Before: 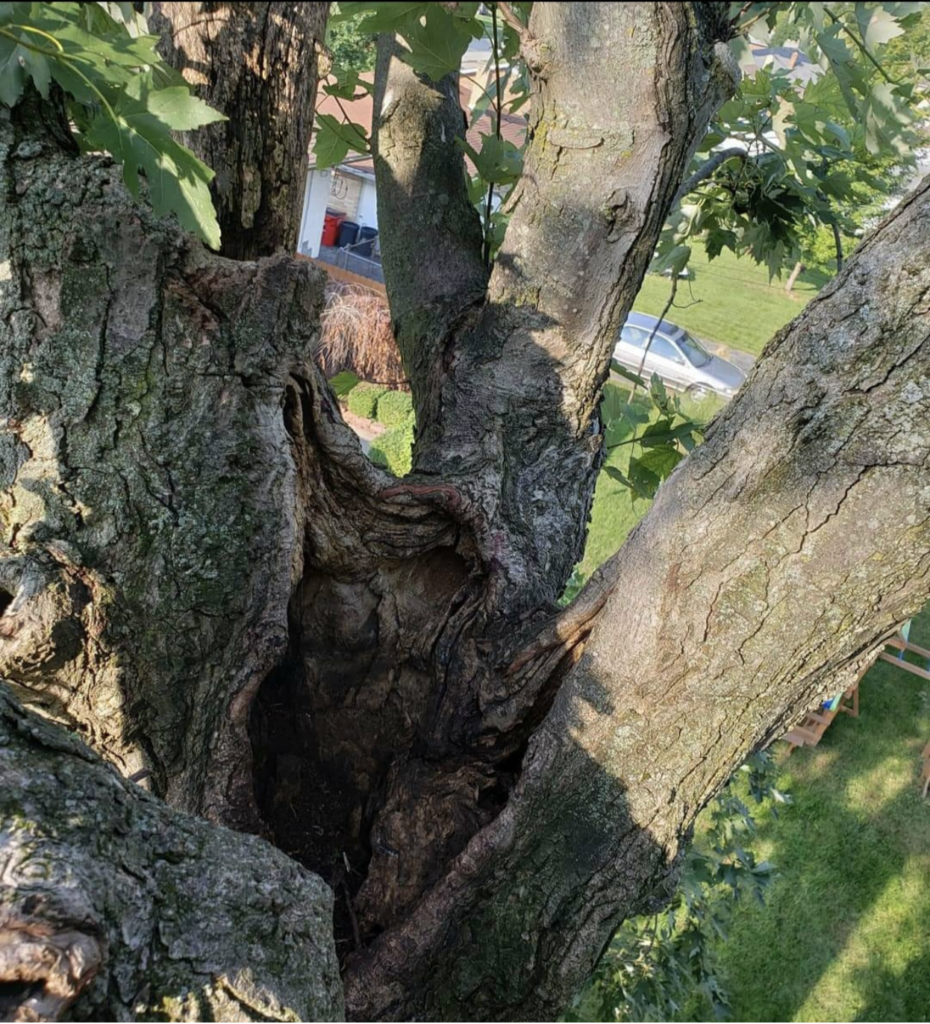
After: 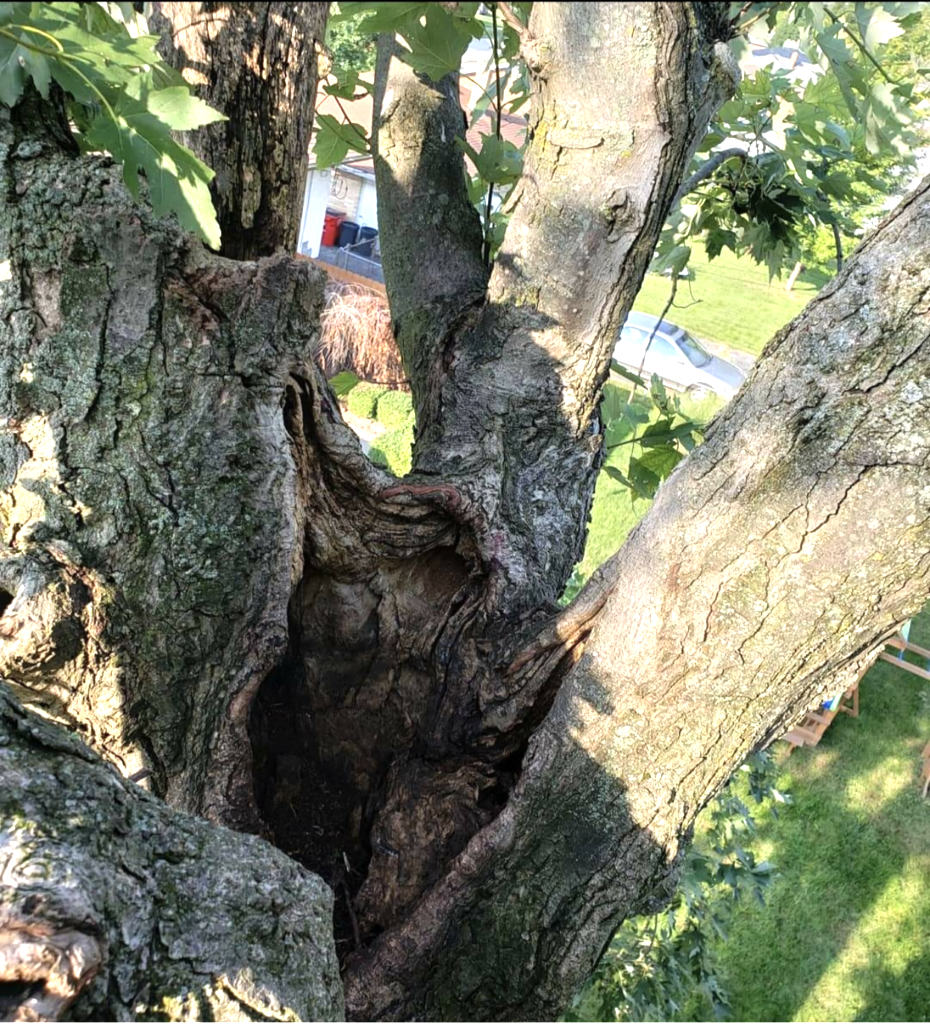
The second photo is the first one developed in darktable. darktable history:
tone equalizer: -8 EV -0.387 EV, -7 EV -0.425 EV, -6 EV -0.326 EV, -5 EV -0.258 EV, -3 EV 0.208 EV, -2 EV 0.327 EV, -1 EV 0.383 EV, +0 EV 0.404 EV
exposure: exposure 0.524 EV, compensate highlight preservation false
